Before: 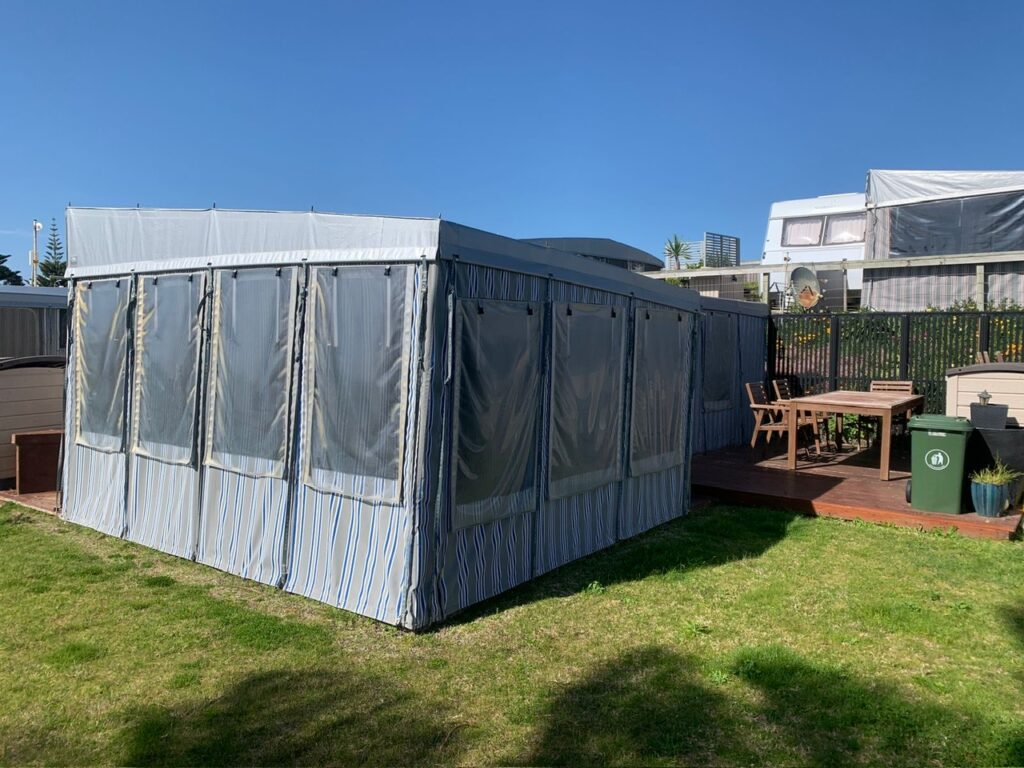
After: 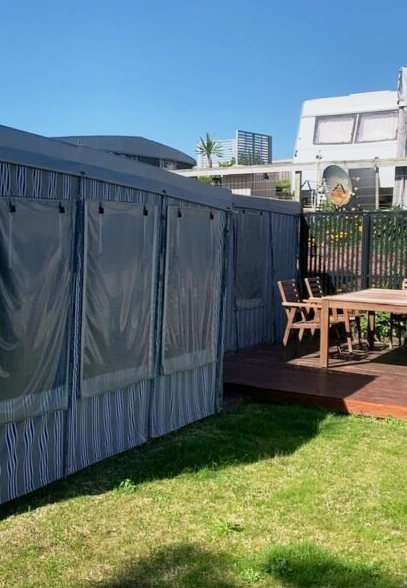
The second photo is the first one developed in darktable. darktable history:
shadows and highlights: low approximation 0.01, soften with gaussian
base curve: curves: ch0 [(0, 0) (0.088, 0.125) (0.176, 0.251) (0.354, 0.501) (0.613, 0.749) (1, 0.877)], preserve colors none
crop: left 45.721%, top 13.393%, right 14.118%, bottom 10.01%
